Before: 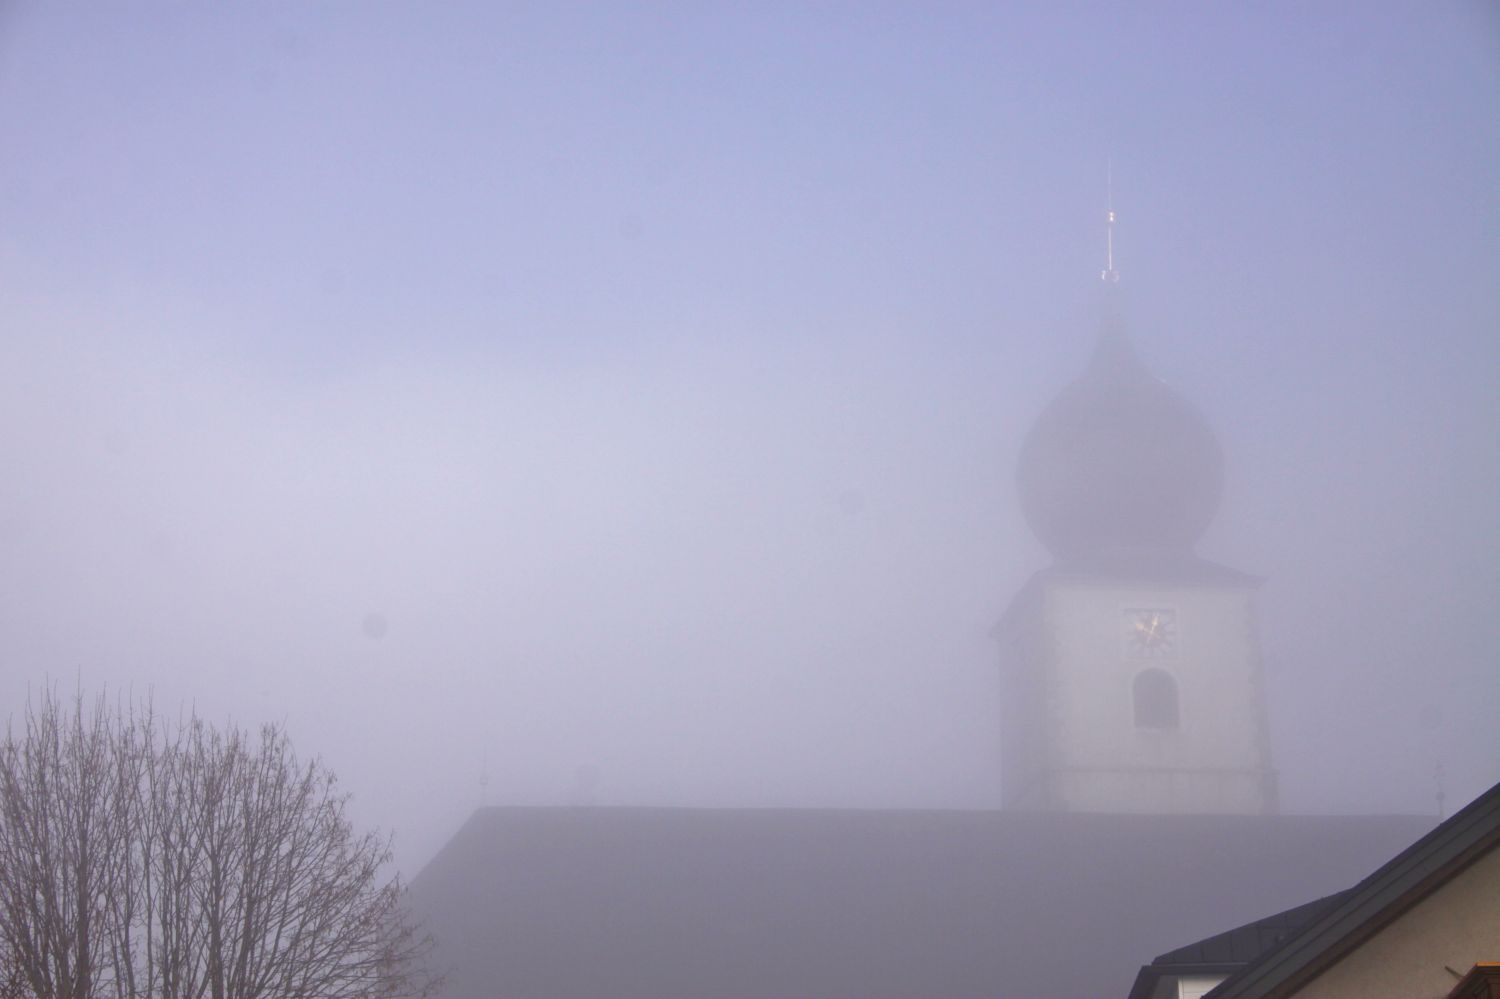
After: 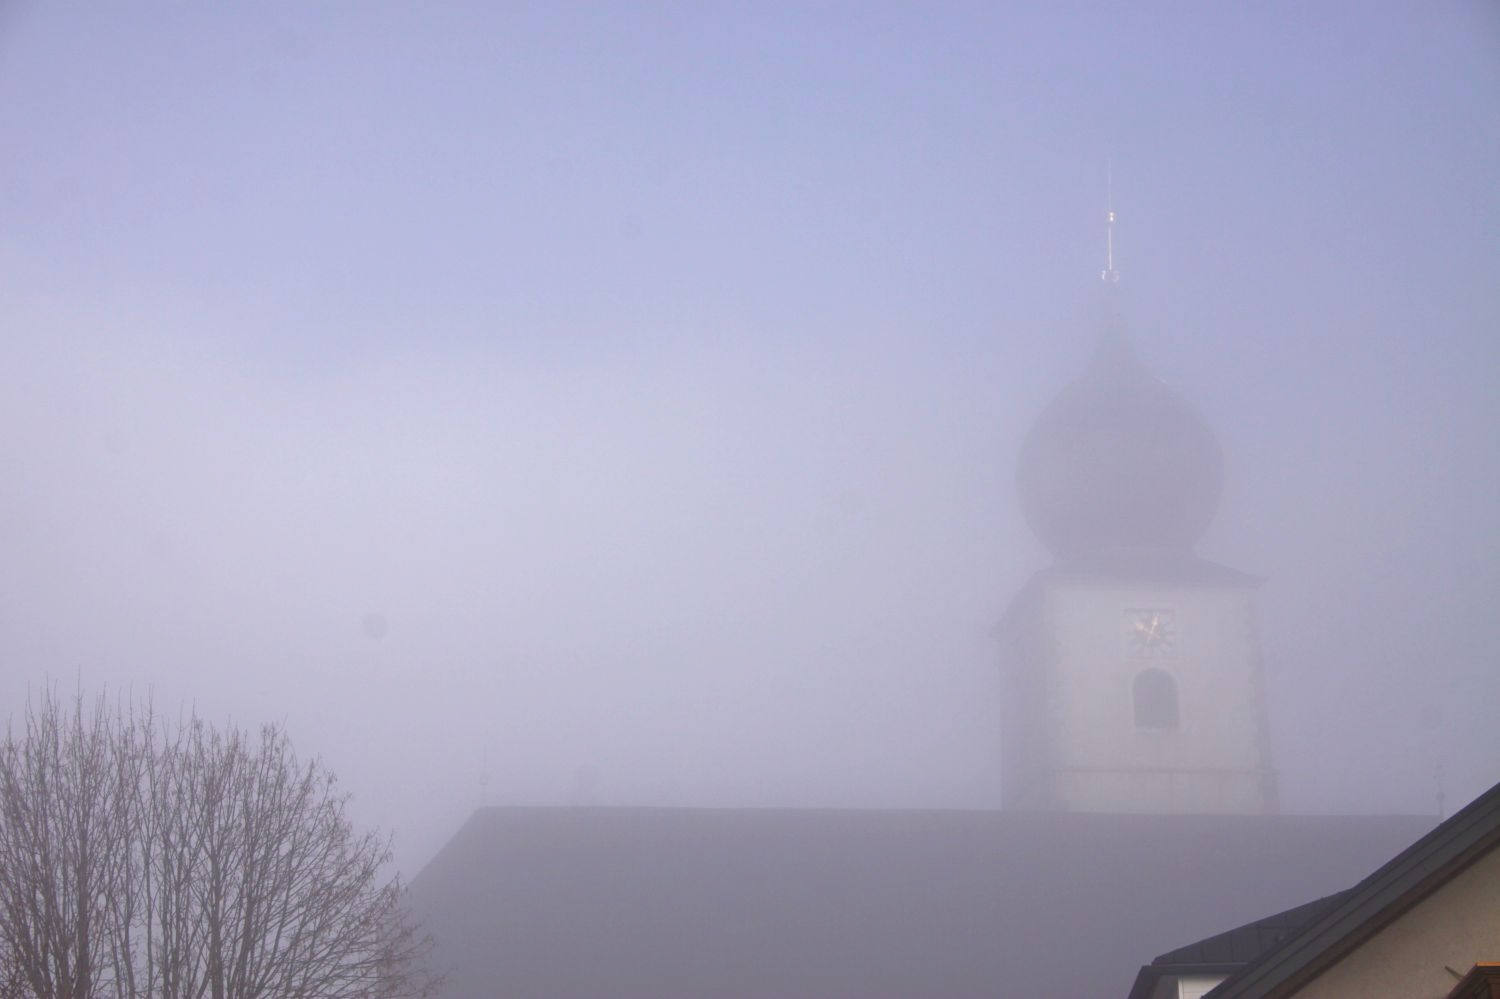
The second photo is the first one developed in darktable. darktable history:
contrast equalizer: y [[0.5, 0.5, 0.468, 0.5, 0.5, 0.5], [0.5 ×6], [0.5 ×6], [0 ×6], [0 ×6]]
haze removal: strength -0.1, adaptive false
